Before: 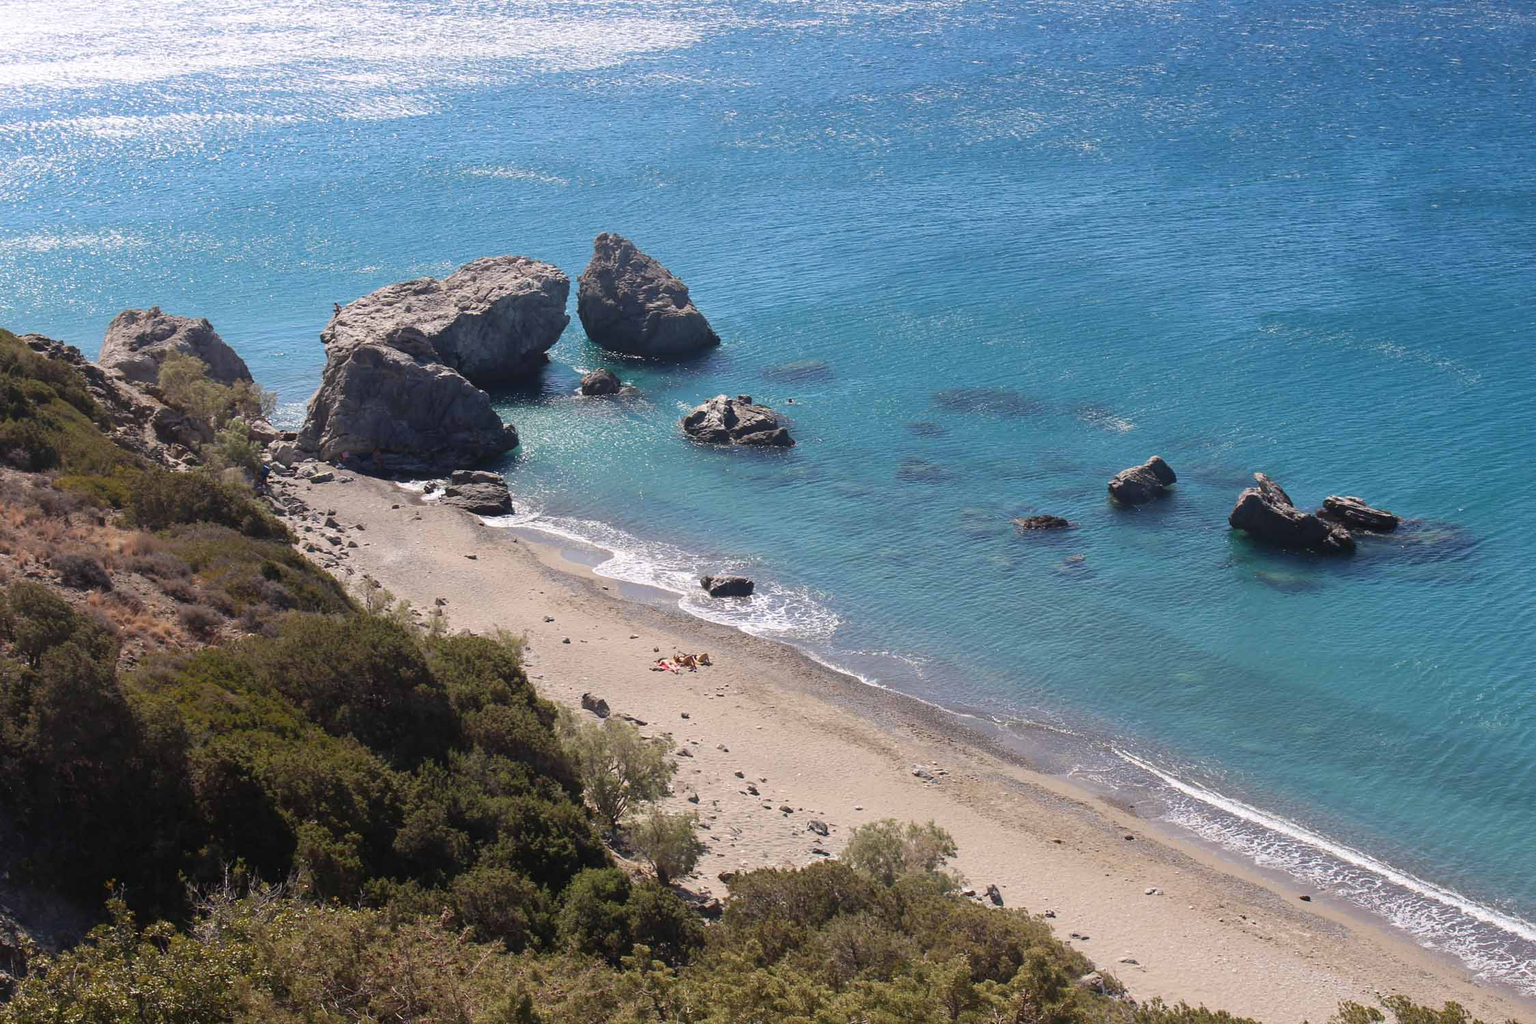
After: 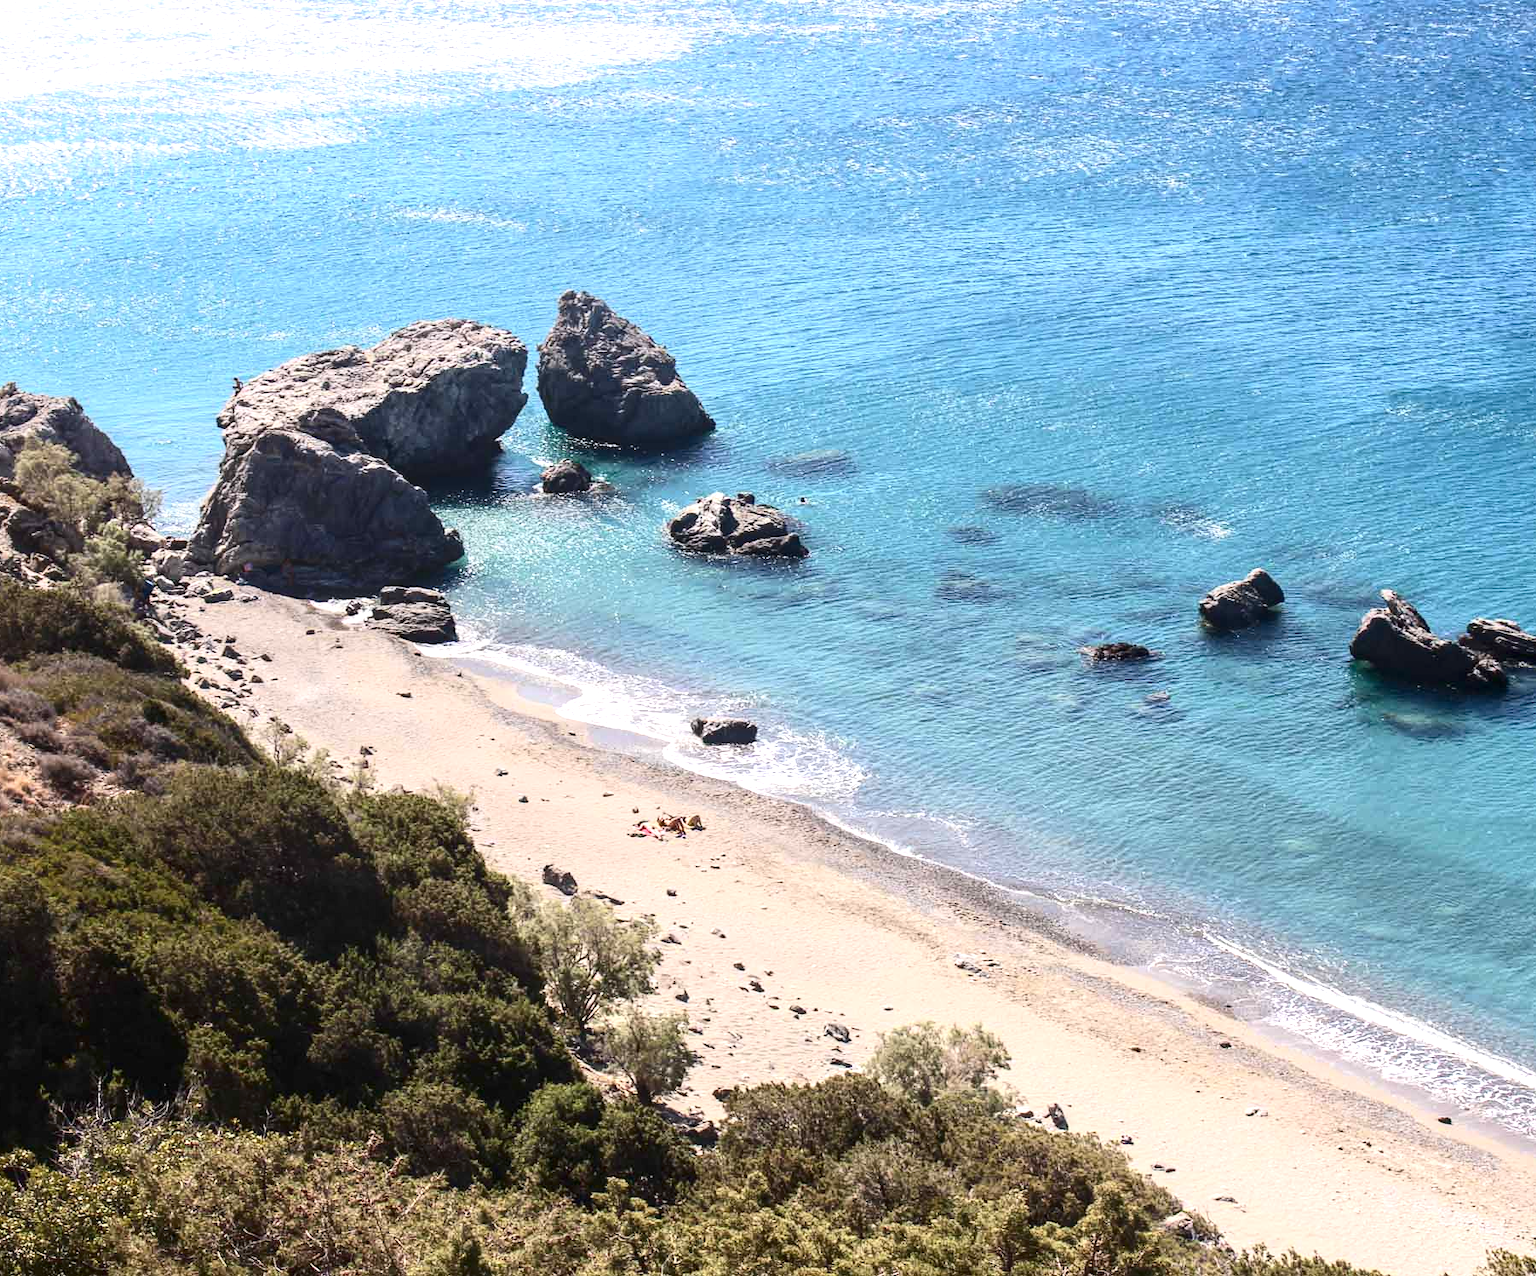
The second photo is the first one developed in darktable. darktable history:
exposure: black level correction 0, exposure 0.701 EV, compensate highlight preservation false
contrast brightness saturation: contrast 0.293
crop and rotate: left 9.567%, right 10.255%
local contrast: on, module defaults
